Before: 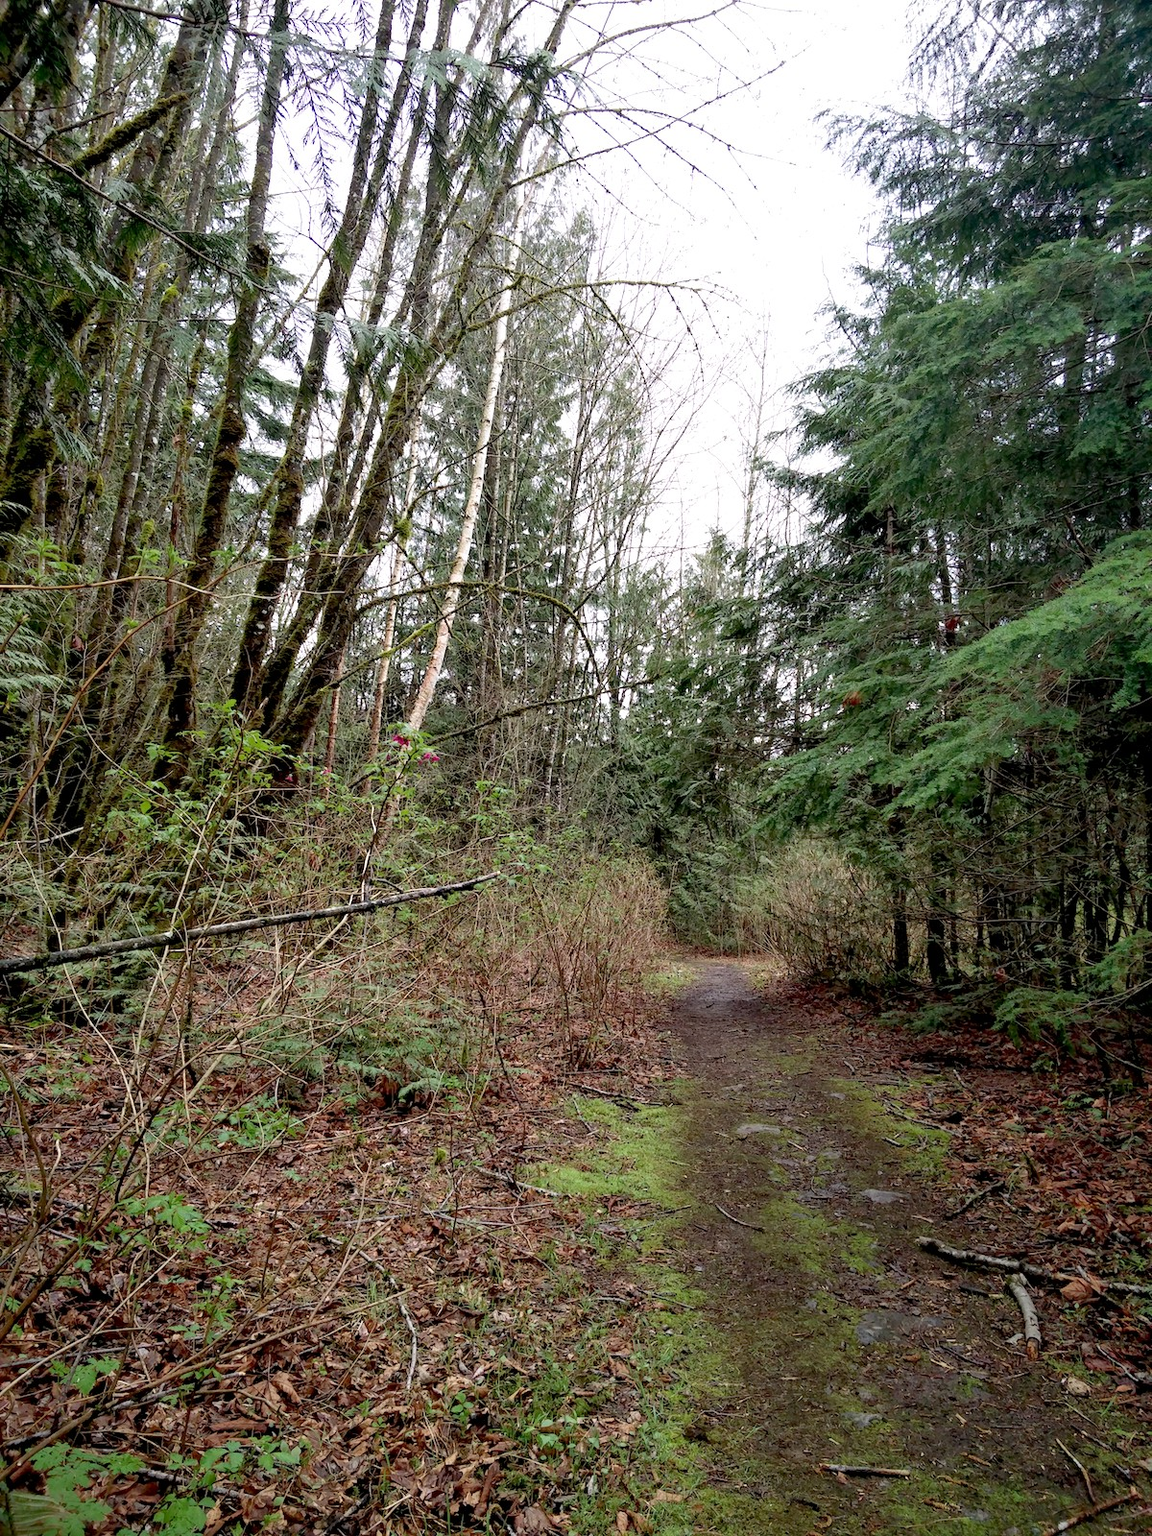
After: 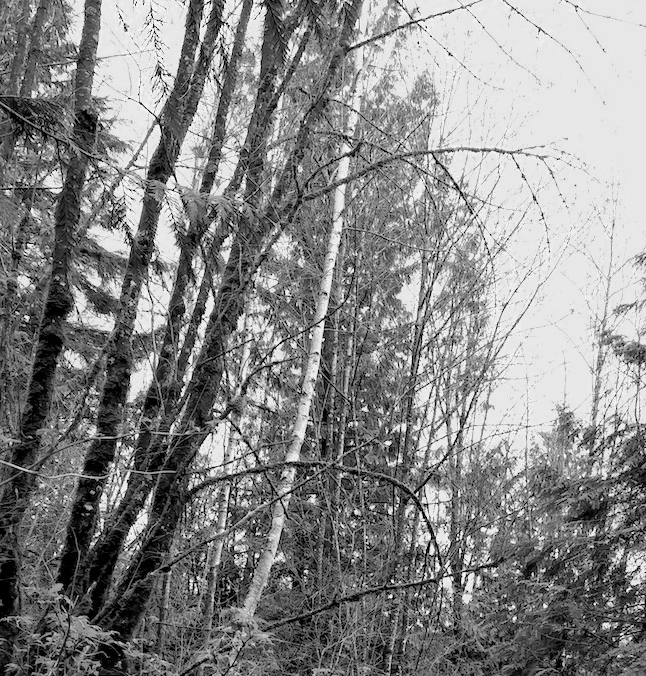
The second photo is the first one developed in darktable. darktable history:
shadows and highlights: shadows 25, white point adjustment -3, highlights -30
color zones: curves: ch0 [(0.002, 0.589) (0.107, 0.484) (0.146, 0.249) (0.217, 0.352) (0.309, 0.525) (0.39, 0.404) (0.455, 0.169) (0.597, 0.055) (0.724, 0.212) (0.775, 0.691) (0.869, 0.571) (1, 0.587)]; ch1 [(0, 0) (0.143, 0) (0.286, 0) (0.429, 0) (0.571, 0) (0.714, 0) (0.857, 0)]
crop: left 15.306%, top 9.065%, right 30.789%, bottom 48.638%
white balance: red 0.978, blue 0.999
